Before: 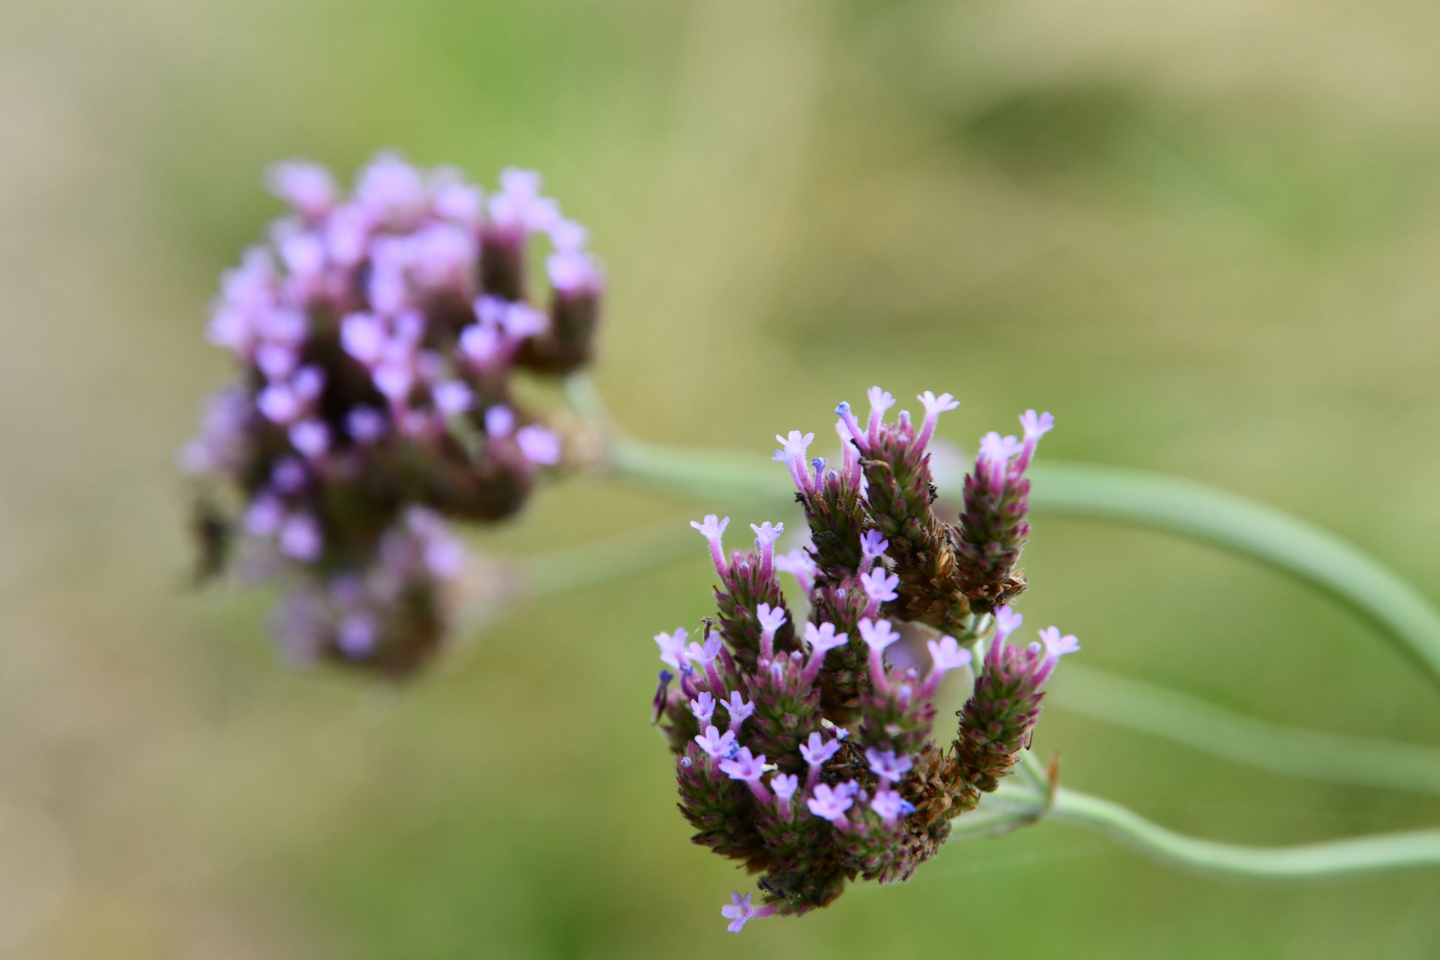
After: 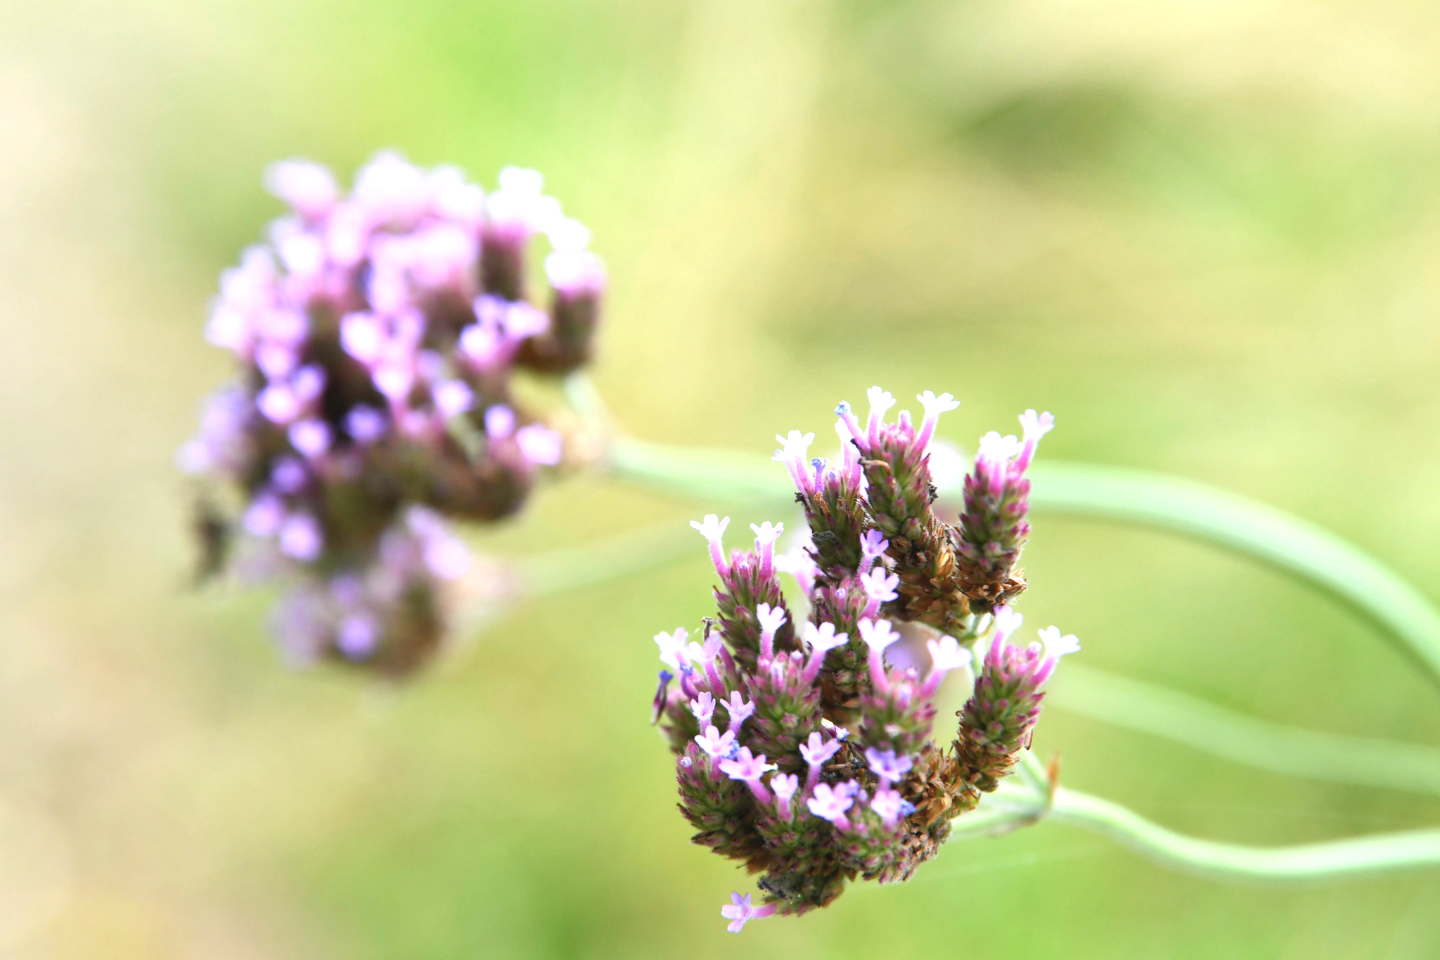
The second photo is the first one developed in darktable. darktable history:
exposure: black level correction 0, exposure 1 EV, compensate exposure bias true, compensate highlight preservation false
shadows and highlights: shadows 20.55, highlights -20.99, soften with gaussian
contrast brightness saturation: brightness 0.13
